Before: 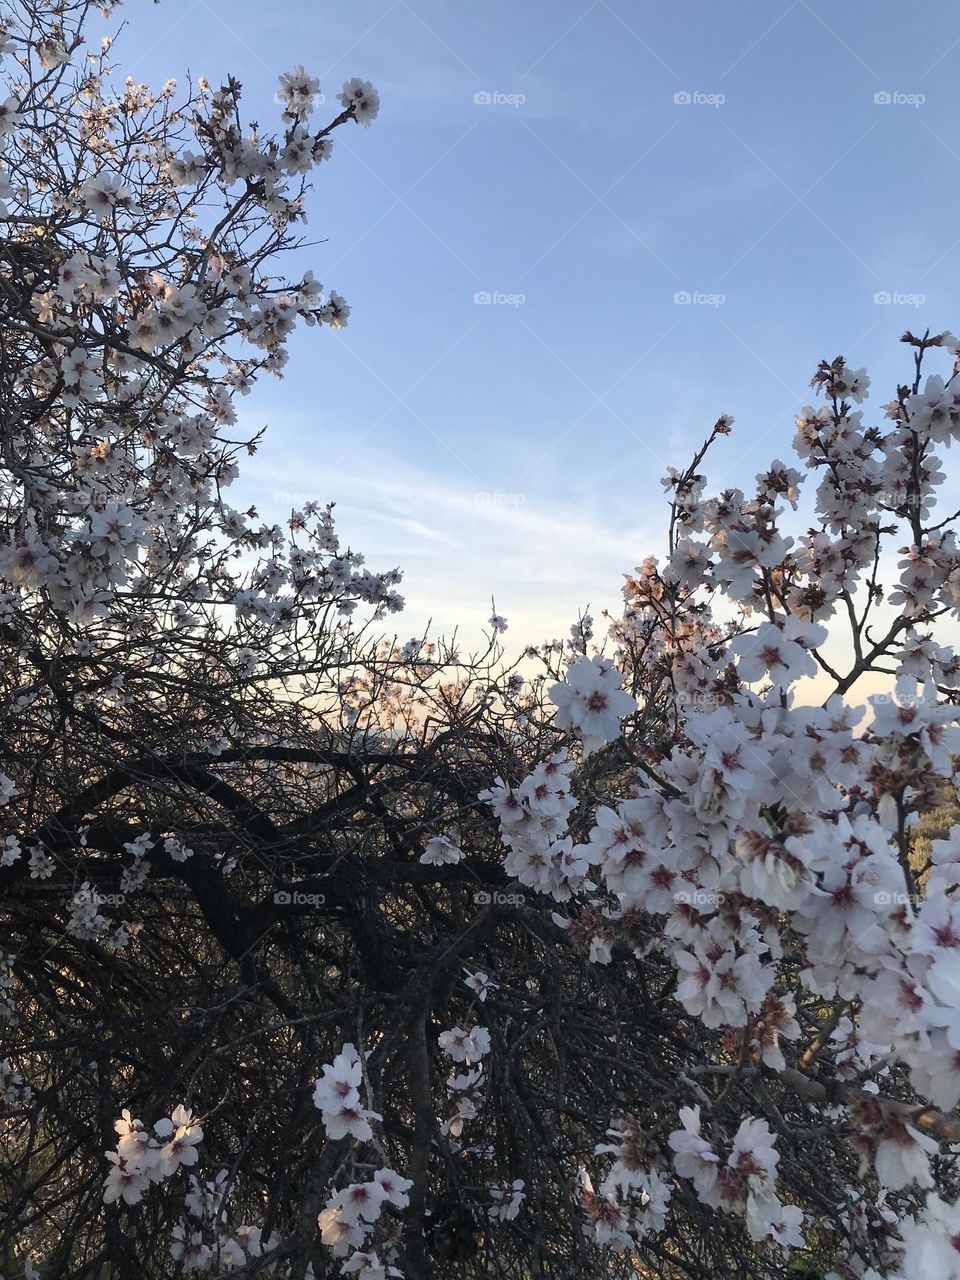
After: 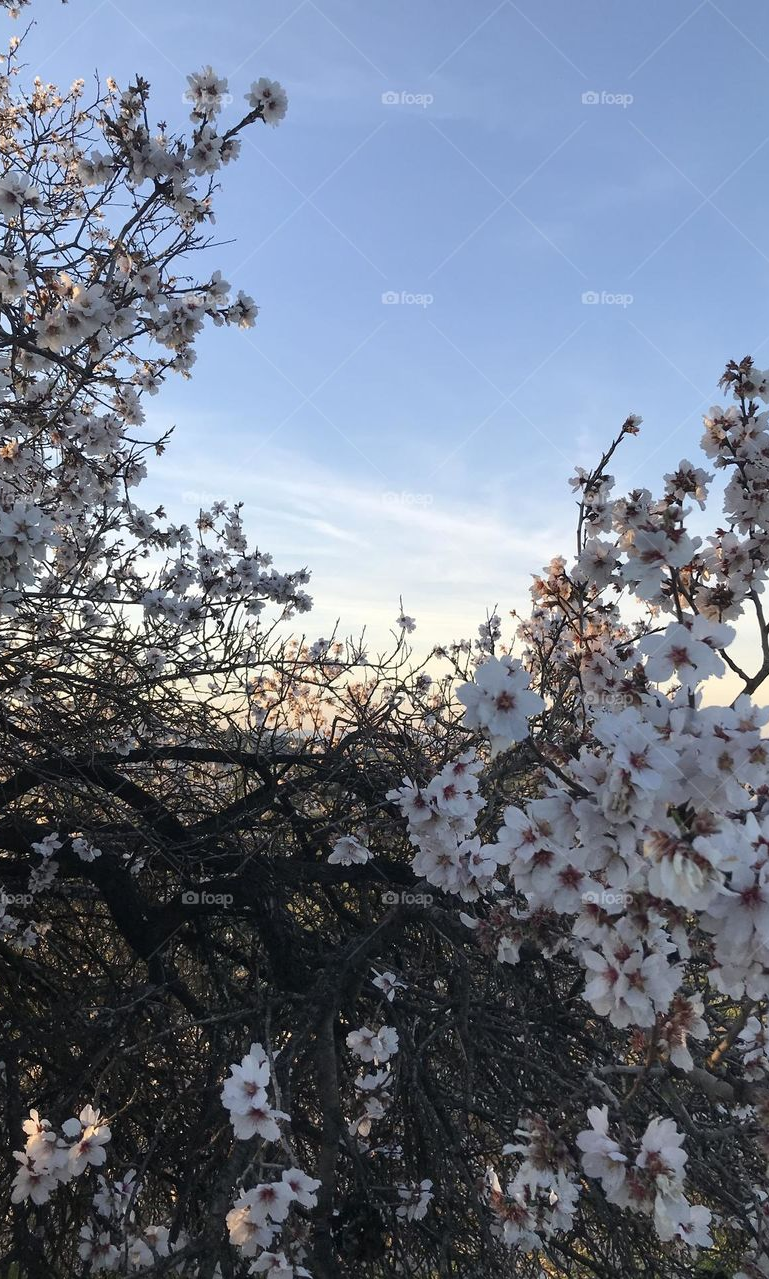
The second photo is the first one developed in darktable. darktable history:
crop and rotate: left 9.597%, right 10.195%
